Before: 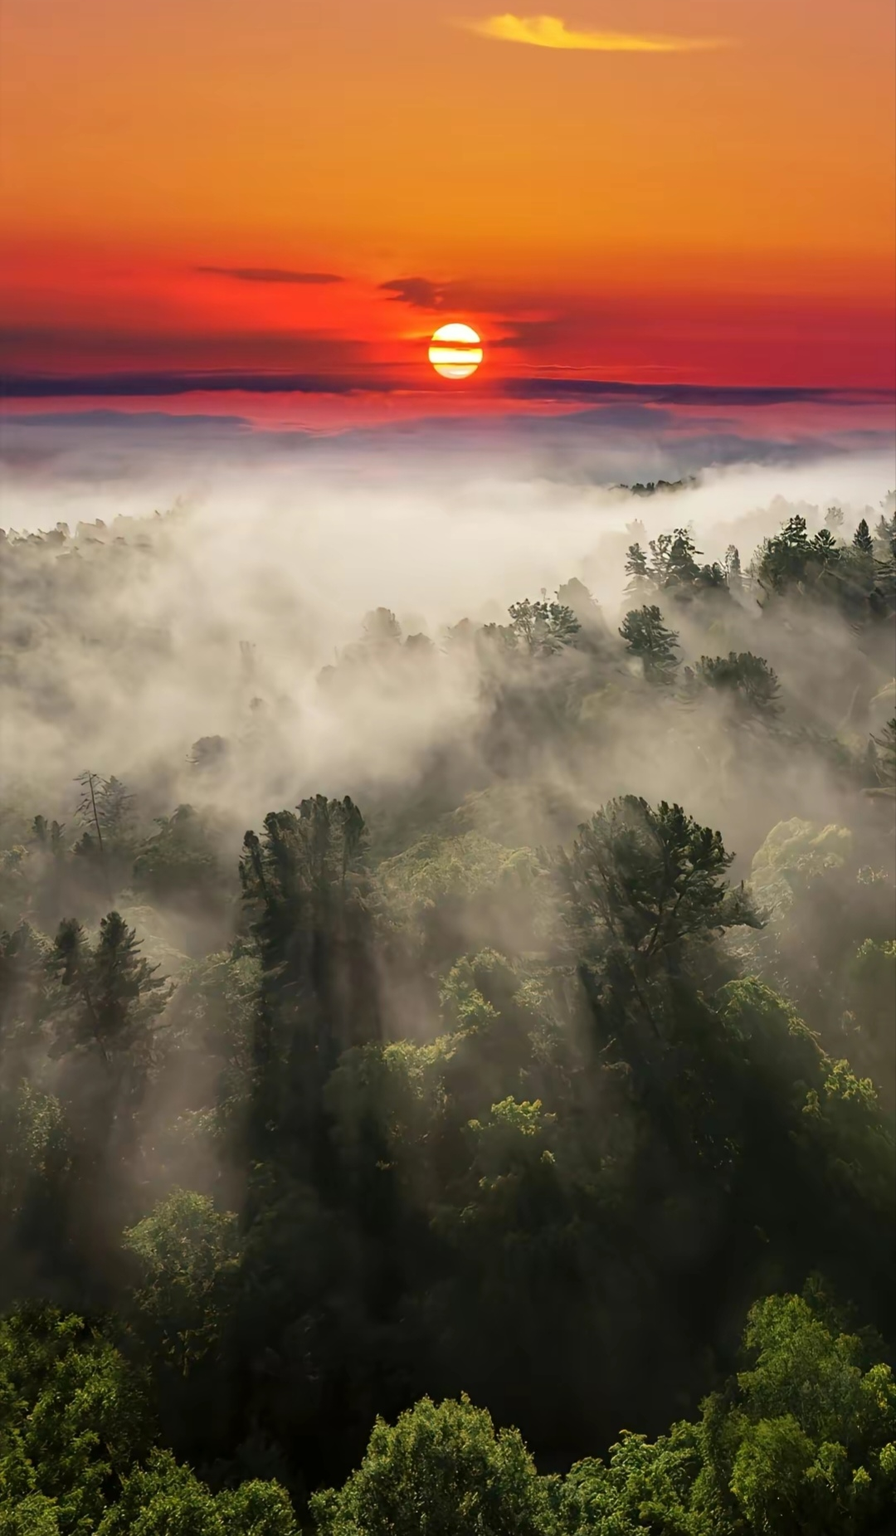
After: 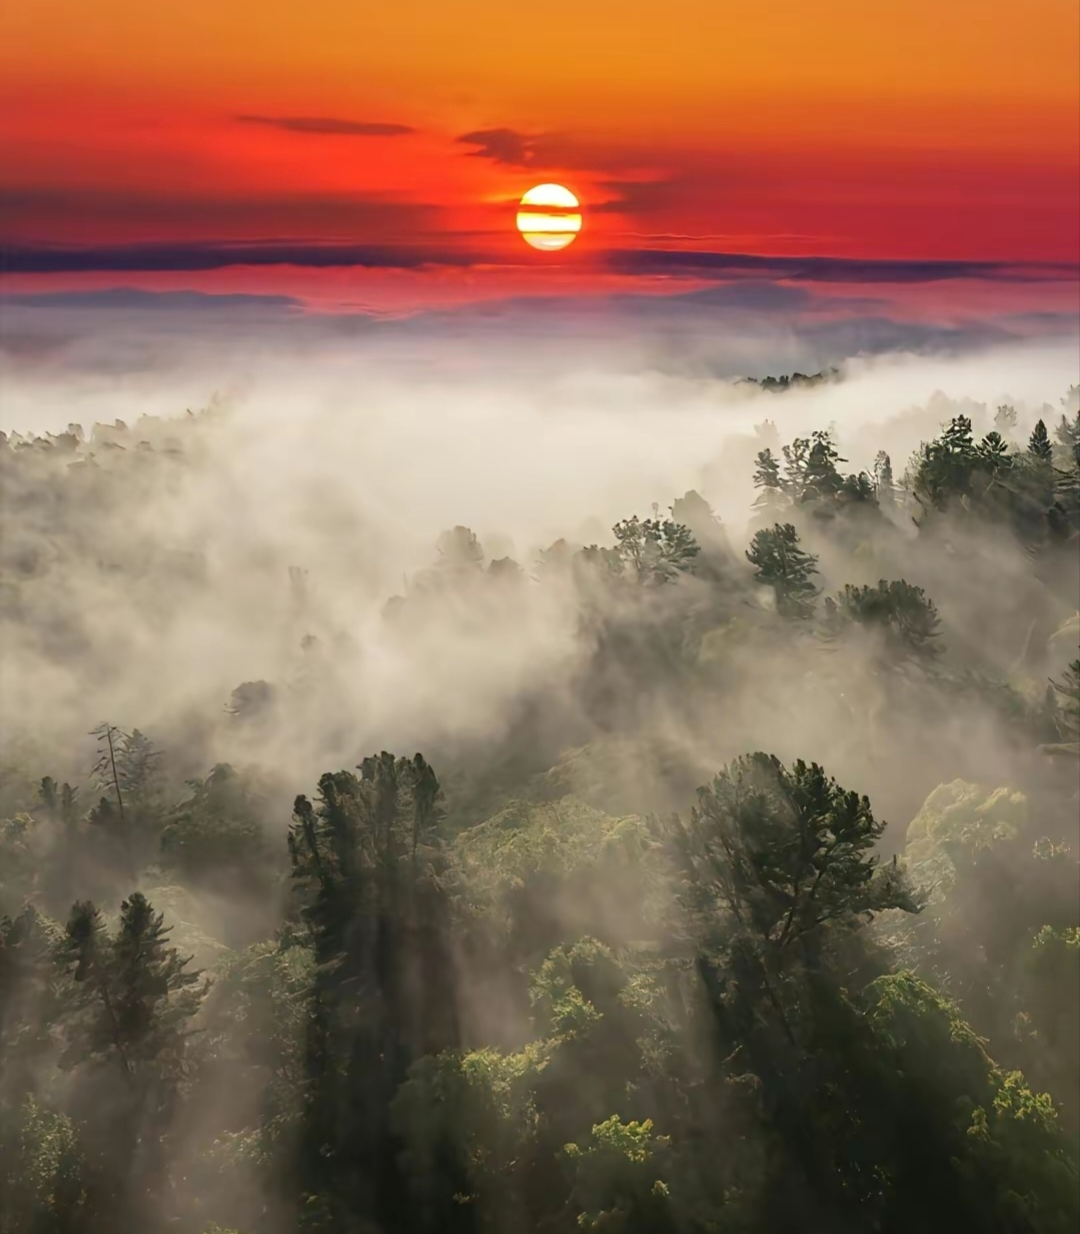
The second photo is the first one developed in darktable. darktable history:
crop: top 11.172%, bottom 22.159%
tone equalizer: edges refinement/feathering 500, mask exposure compensation -1.57 EV, preserve details guided filter
